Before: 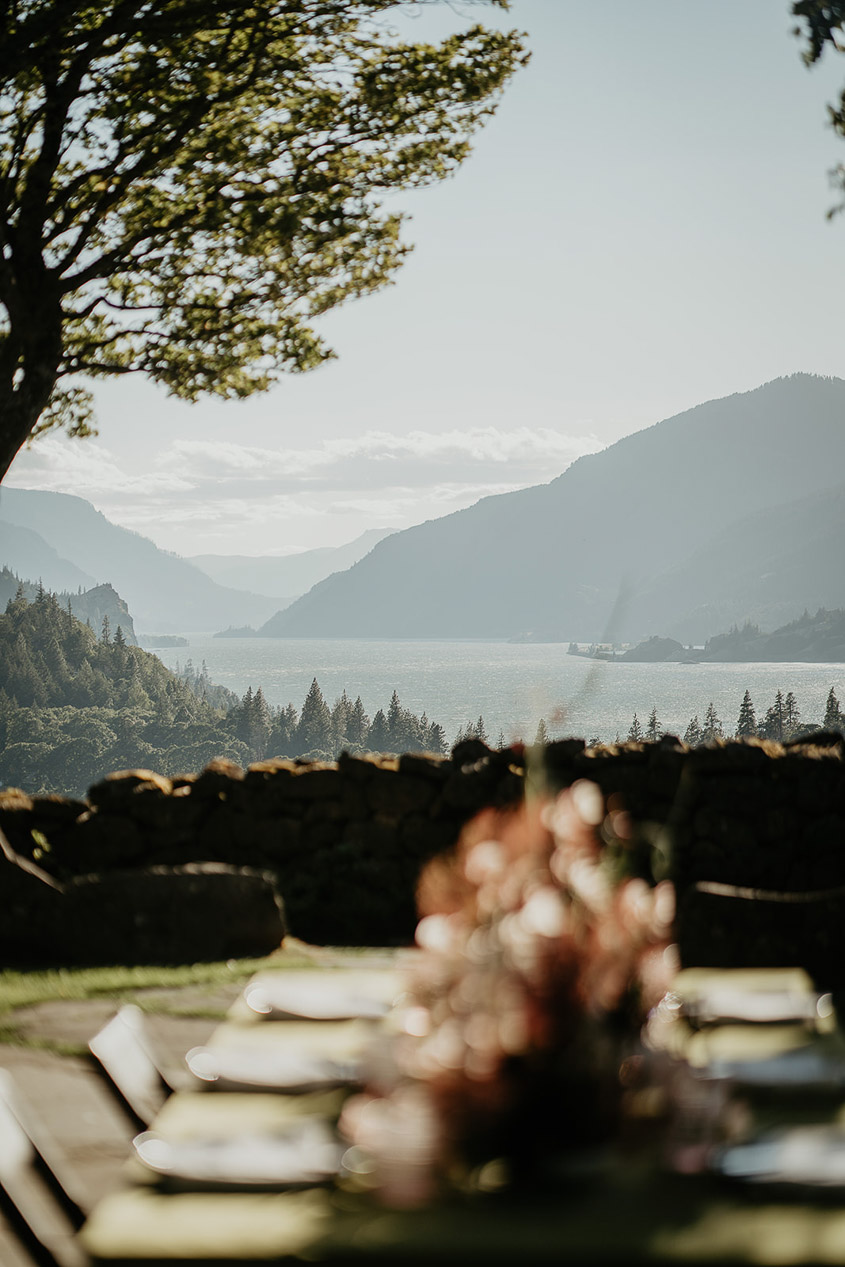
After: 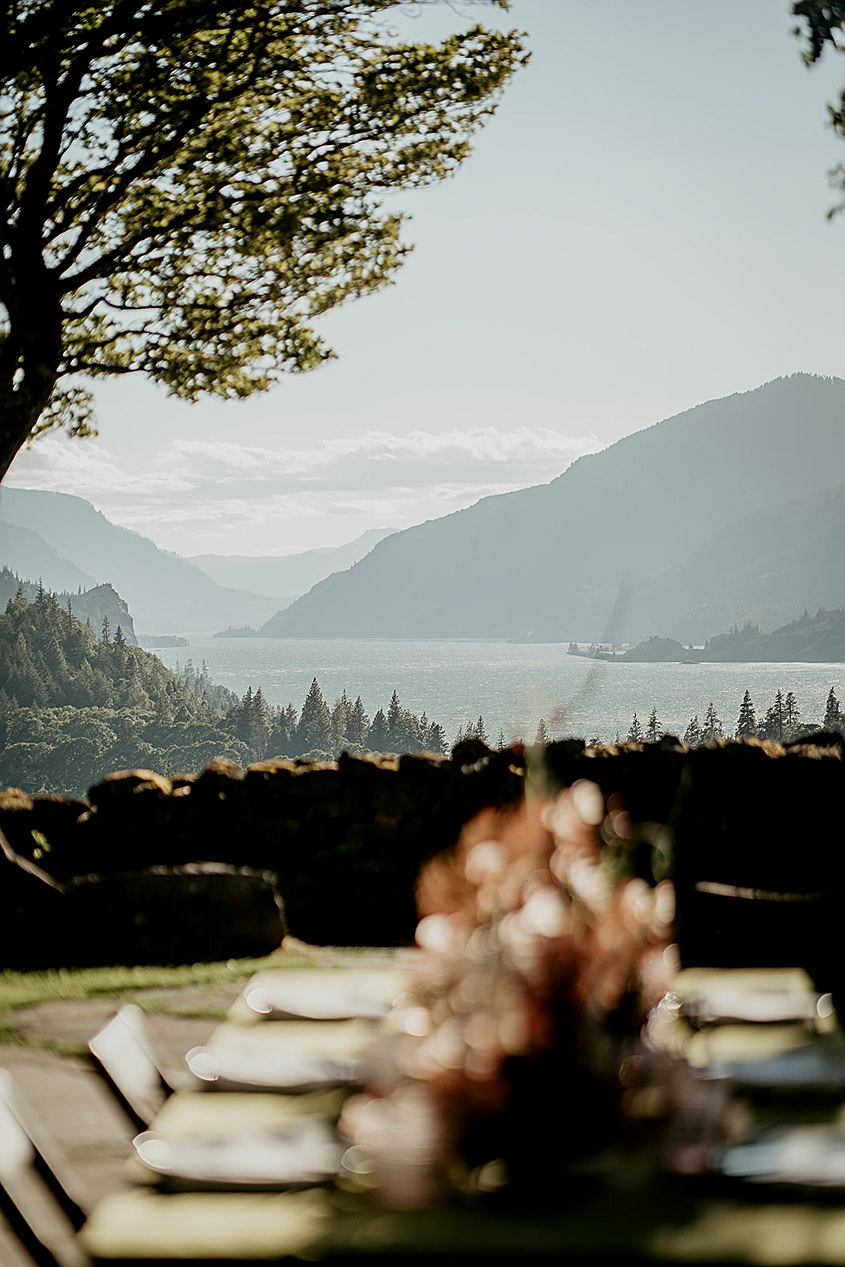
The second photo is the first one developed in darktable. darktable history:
exposure: black level correction 0.004, exposure 0.016 EV, compensate highlight preservation false
sharpen: on, module defaults
